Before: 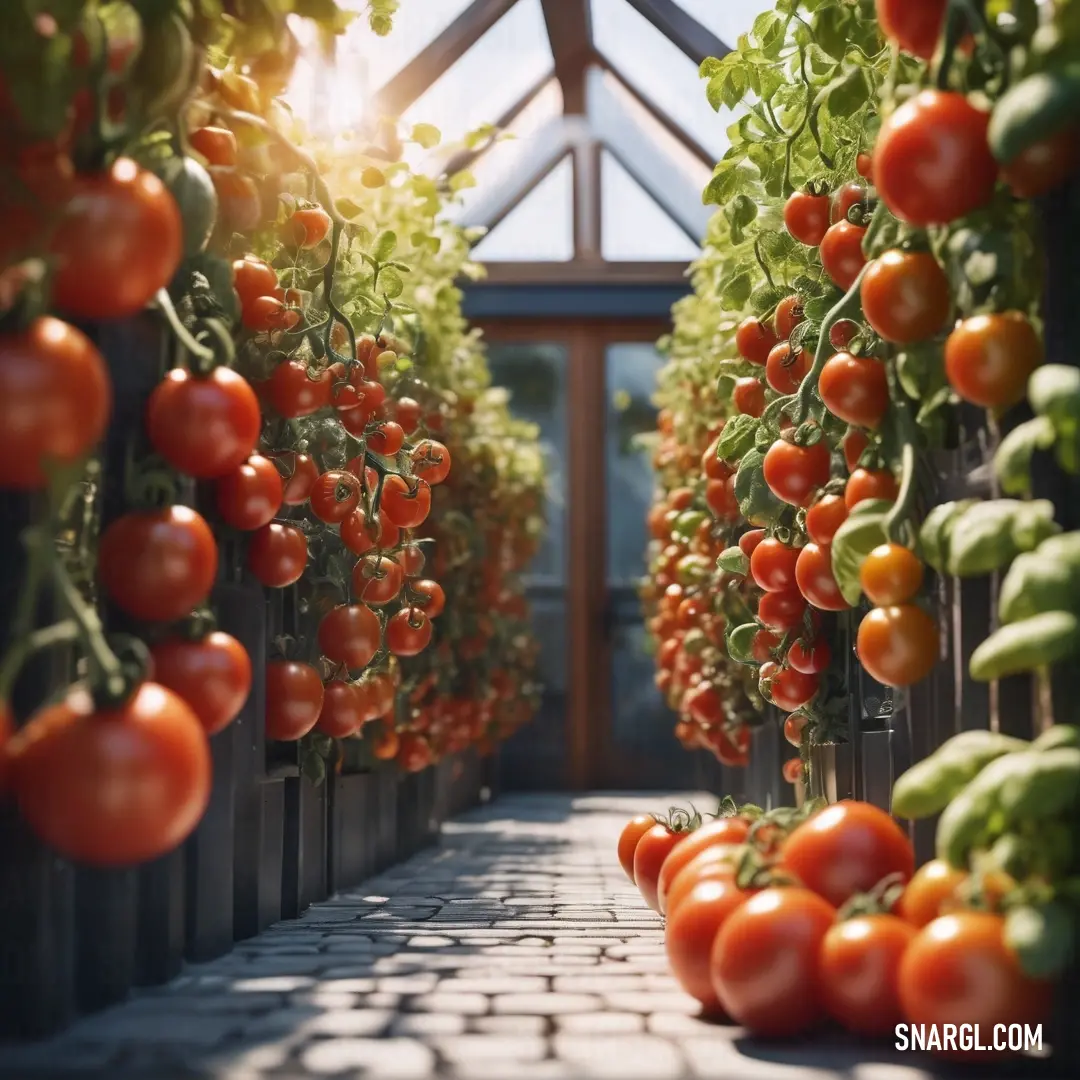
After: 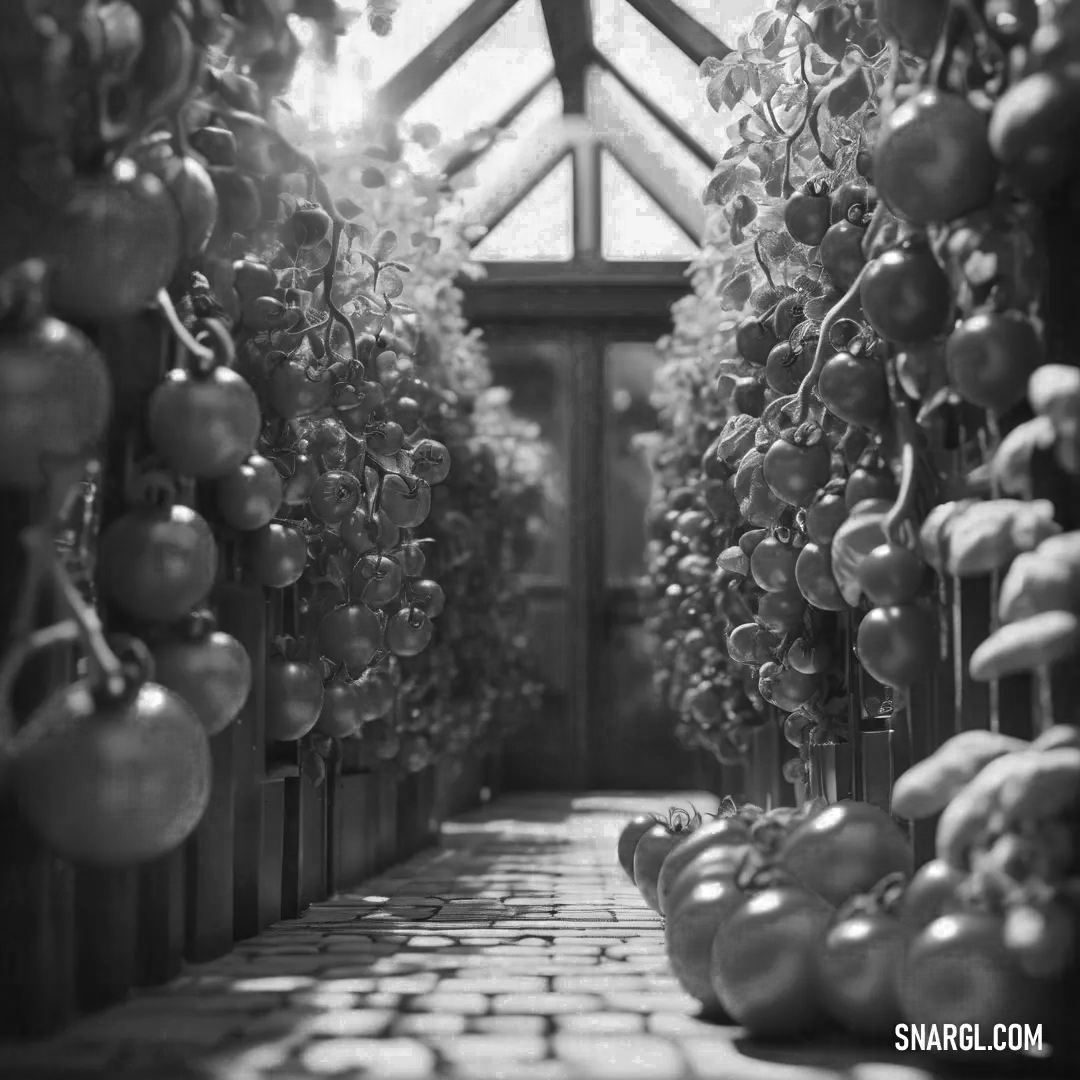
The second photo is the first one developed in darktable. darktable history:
color zones: curves: ch0 [(0.002, 0.589) (0.107, 0.484) (0.146, 0.249) (0.217, 0.352) (0.309, 0.525) (0.39, 0.404) (0.455, 0.169) (0.597, 0.055) (0.724, 0.212) (0.775, 0.691) (0.869, 0.571) (1, 0.587)]; ch1 [(0, 0) (0.143, 0) (0.286, 0) (0.429, 0) (0.571, 0) (0.714, 0) (0.857, 0)]
tone equalizer: on, module defaults
